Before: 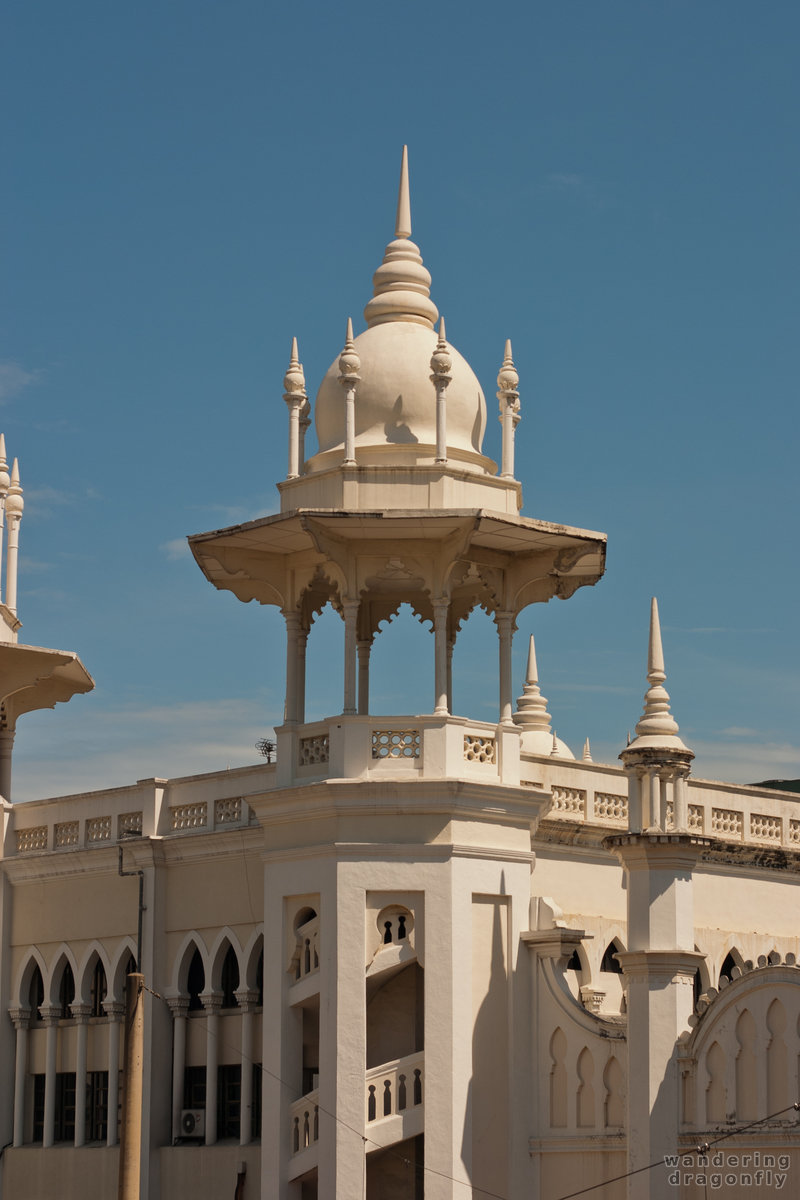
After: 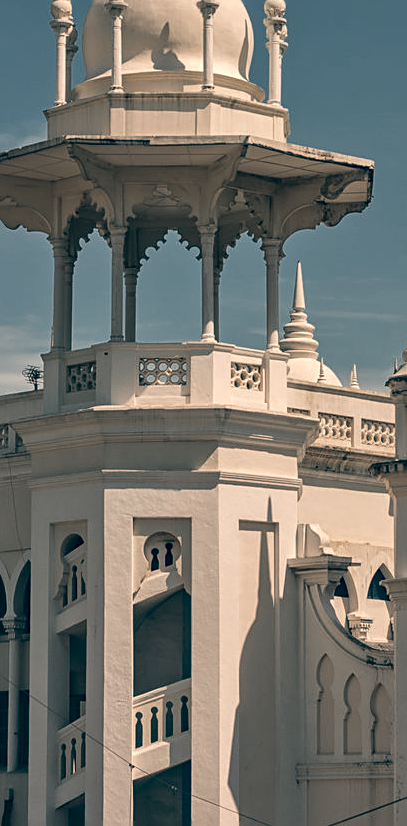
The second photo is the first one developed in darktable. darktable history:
sharpen: on, module defaults
local contrast: detail 144%
color zones: curves: ch0 [(0, 0.5) (0.125, 0.4) (0.25, 0.5) (0.375, 0.4) (0.5, 0.4) (0.625, 0.35) (0.75, 0.35) (0.875, 0.5)]; ch1 [(0, 0.35) (0.125, 0.45) (0.25, 0.35) (0.375, 0.35) (0.5, 0.35) (0.625, 0.35) (0.75, 0.45) (0.875, 0.35)]; ch2 [(0, 0.6) (0.125, 0.5) (0.25, 0.5) (0.375, 0.6) (0.5, 0.6) (0.625, 0.5) (0.75, 0.5) (0.875, 0.5)]
color balance: lift [1.006, 0.985, 1.002, 1.015], gamma [1, 0.953, 1.008, 1.047], gain [1.076, 1.13, 1.004, 0.87]
crop and rotate: left 29.237%, top 31.152%, right 19.807%
